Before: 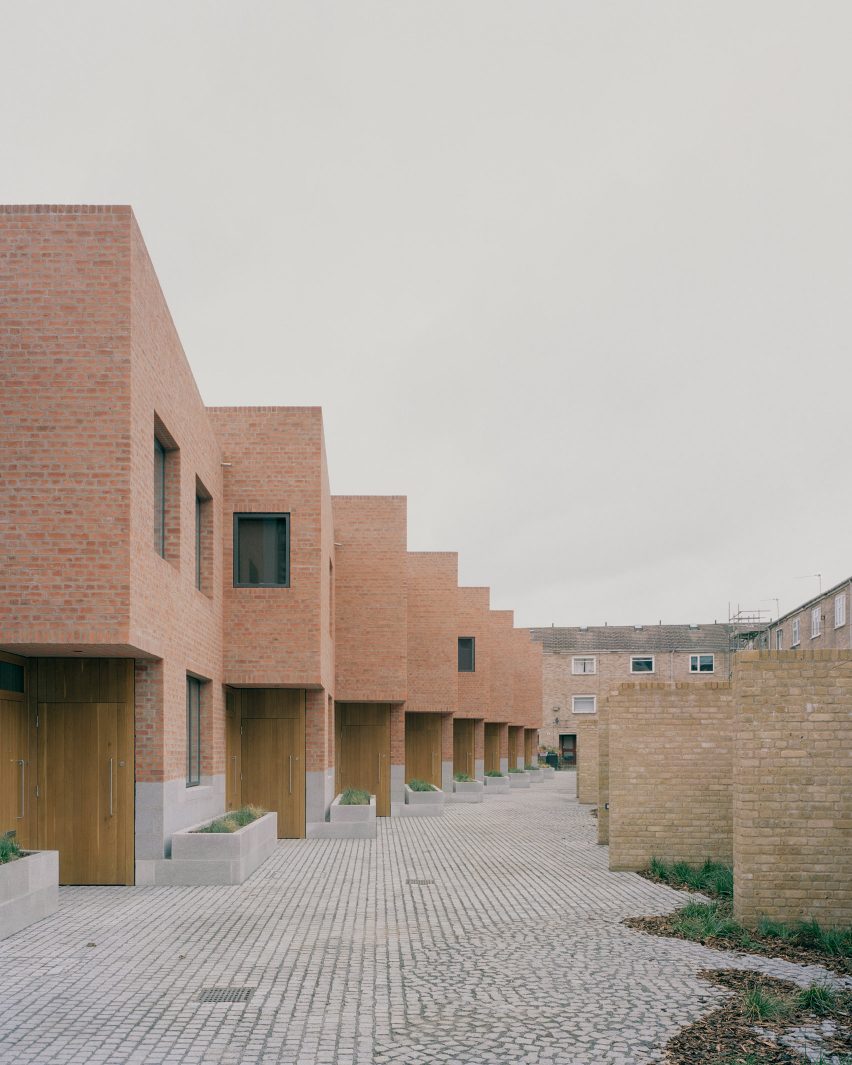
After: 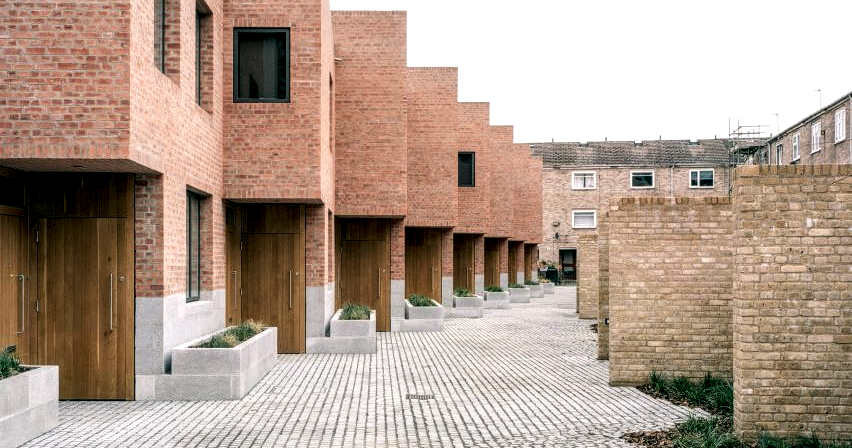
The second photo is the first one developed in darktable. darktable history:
color zones: curves: ch1 [(0.239, 0.552) (0.75, 0.5)]; ch2 [(0.25, 0.462) (0.749, 0.457)]
tone equalizer: -8 EV -0.719 EV, -7 EV -0.72 EV, -6 EV -0.599 EV, -5 EV -0.397 EV, -3 EV 0.374 EV, -2 EV 0.6 EV, -1 EV 0.689 EV, +0 EV 0.759 EV, edges refinement/feathering 500, mask exposure compensation -1.57 EV, preserve details no
local contrast: highlights 12%, shadows 36%, detail 184%, midtone range 0.474
crop: top 45.61%, bottom 12.285%
